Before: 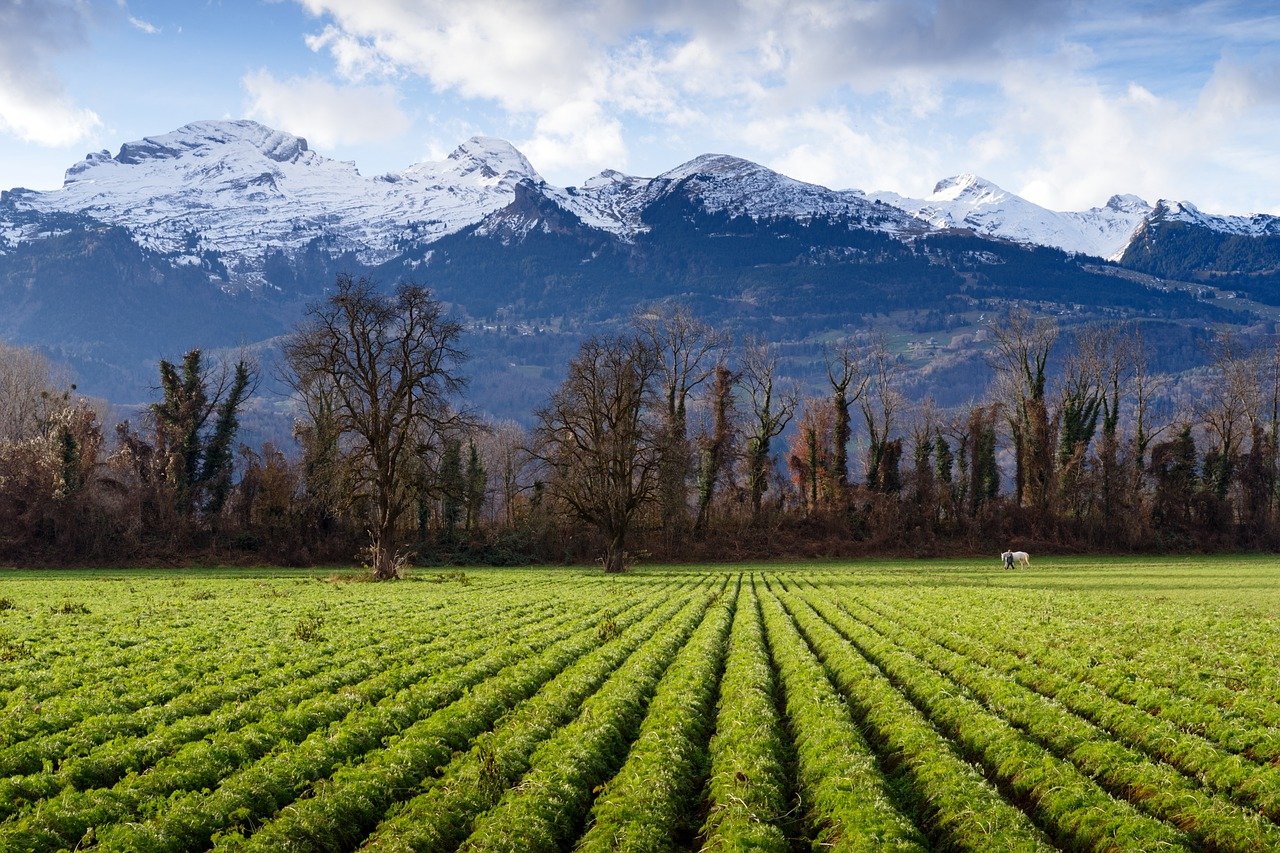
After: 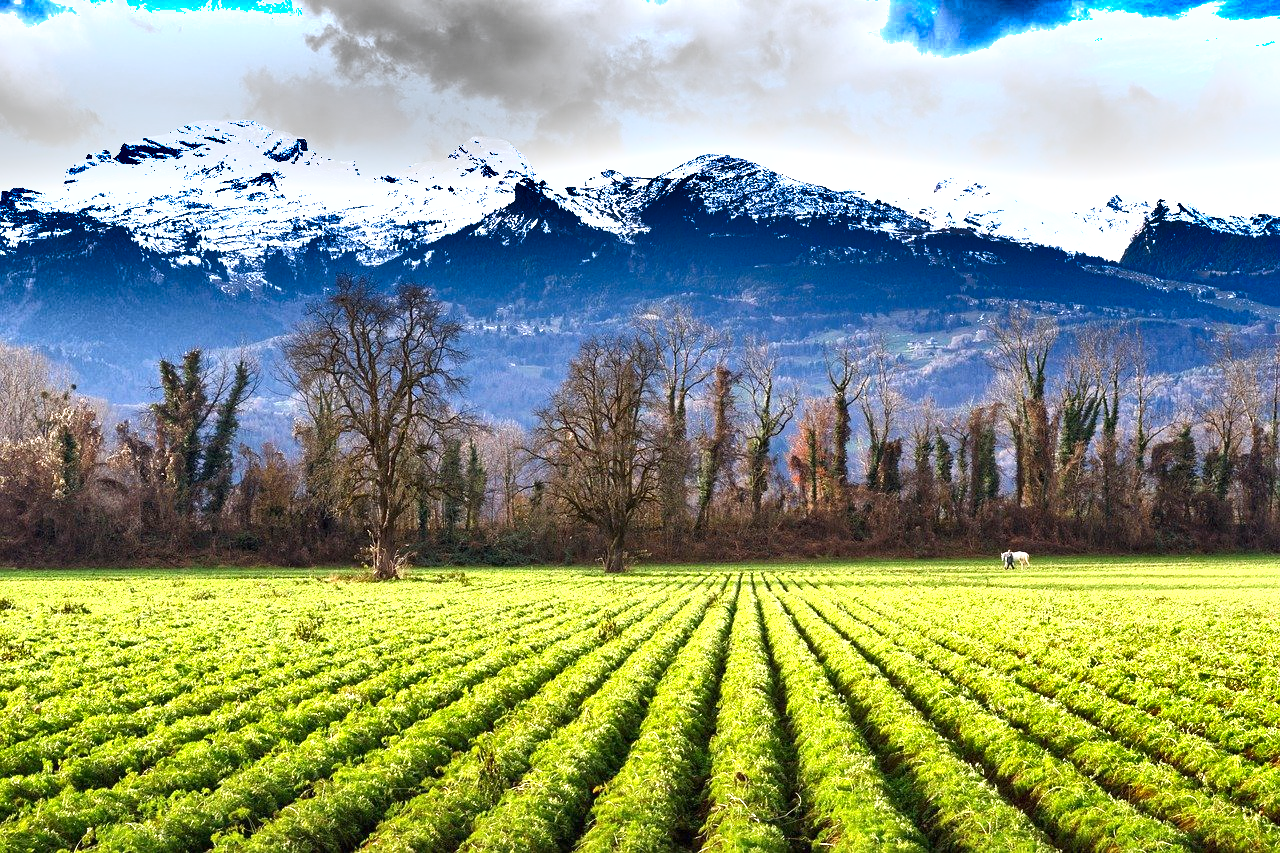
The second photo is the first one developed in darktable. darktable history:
exposure: black level correction 0, exposure 1.44 EV, compensate highlight preservation false
shadows and highlights: radius 106.64, shadows 40.51, highlights -72.59, low approximation 0.01, soften with gaussian
